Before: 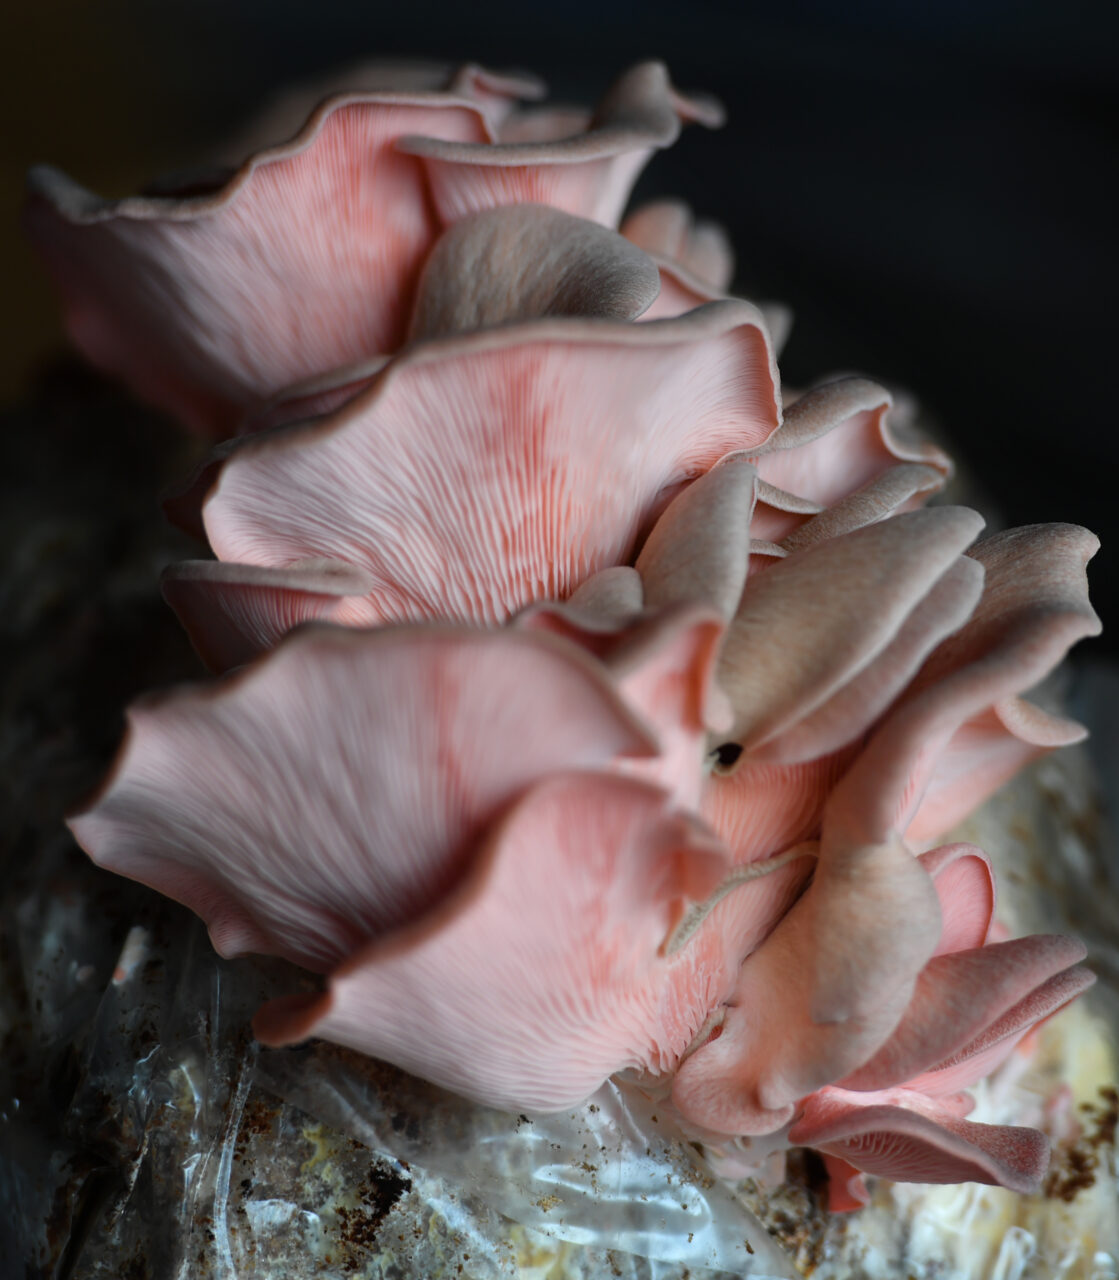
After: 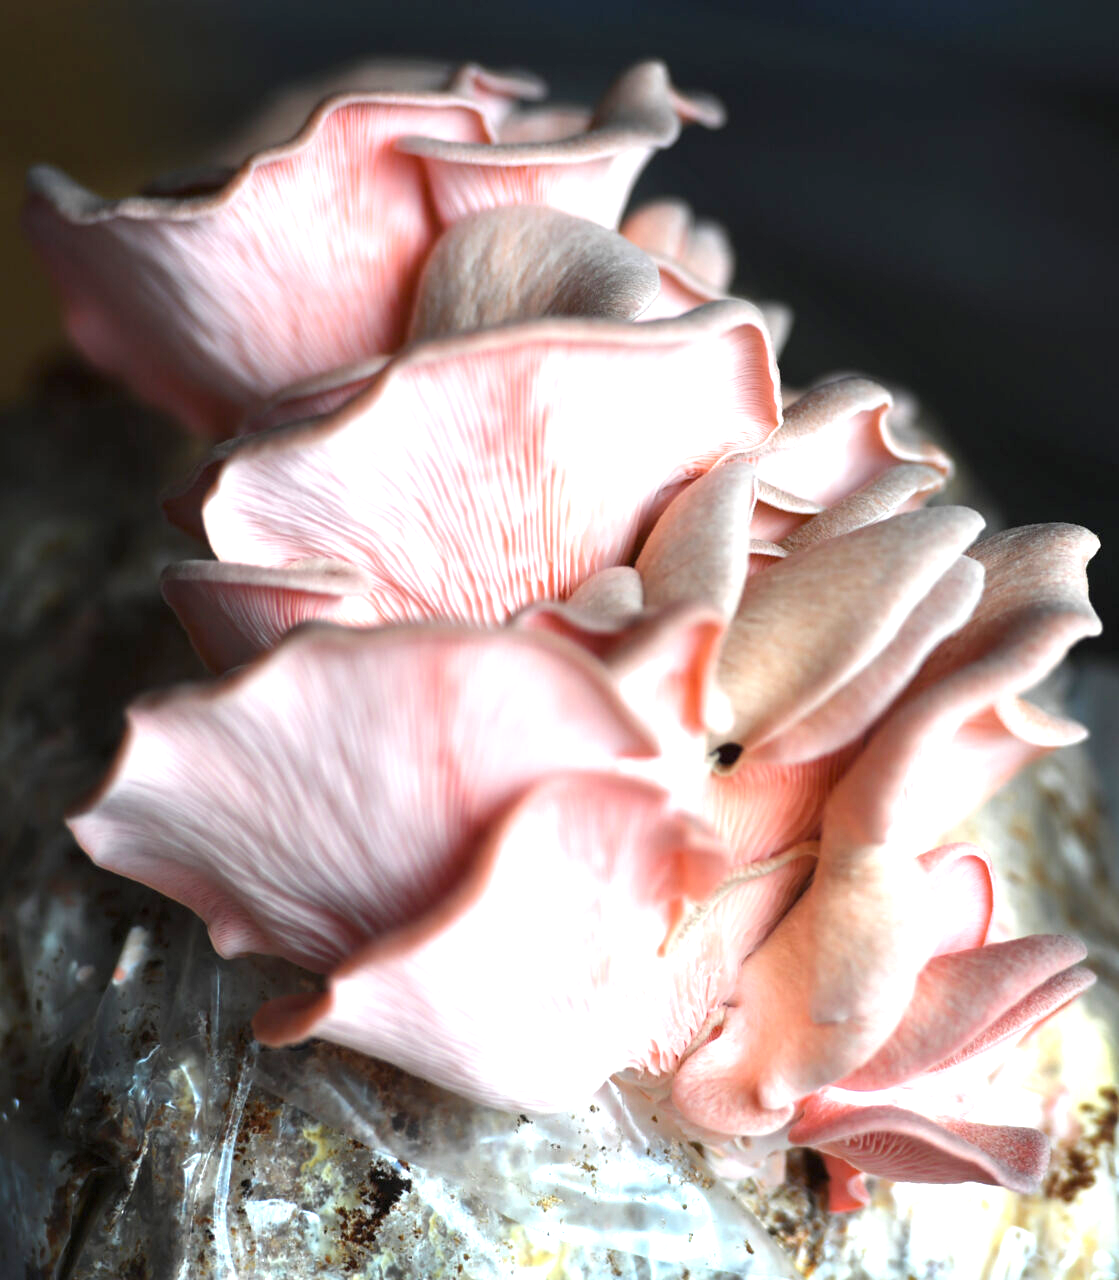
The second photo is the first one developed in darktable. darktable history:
exposure: black level correction 0, exposure 1.624 EV, compensate highlight preservation false
tone equalizer: on, module defaults
